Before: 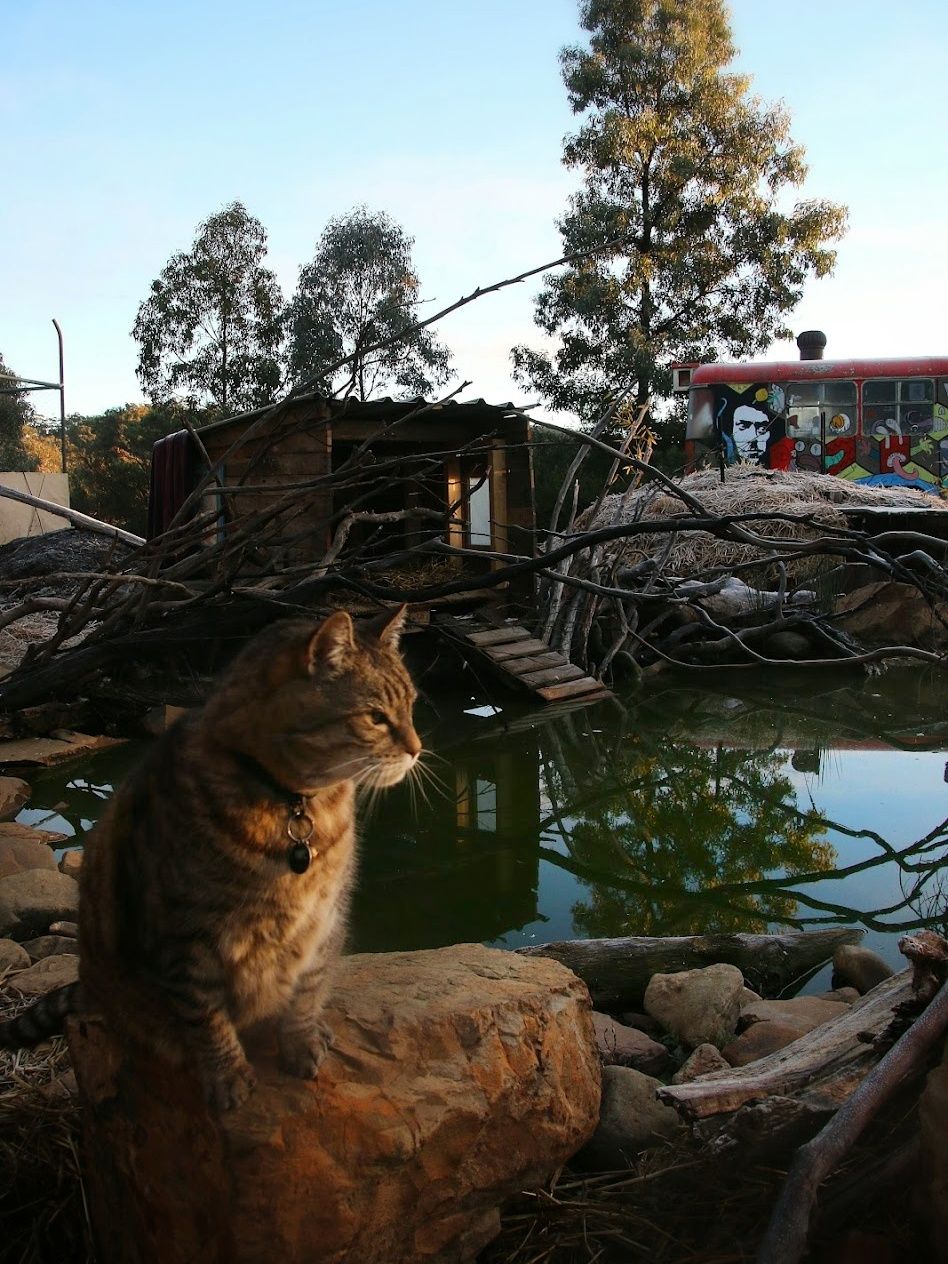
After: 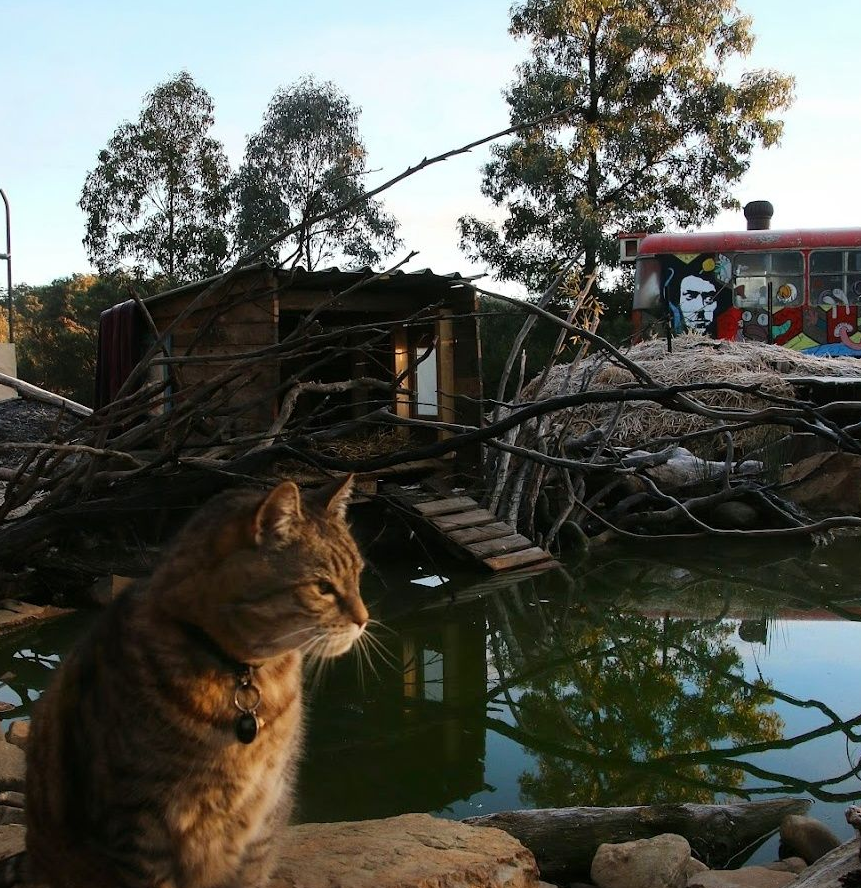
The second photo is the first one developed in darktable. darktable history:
crop: left 5.596%, top 10.314%, right 3.534%, bottom 19.395%
tone equalizer: on, module defaults
